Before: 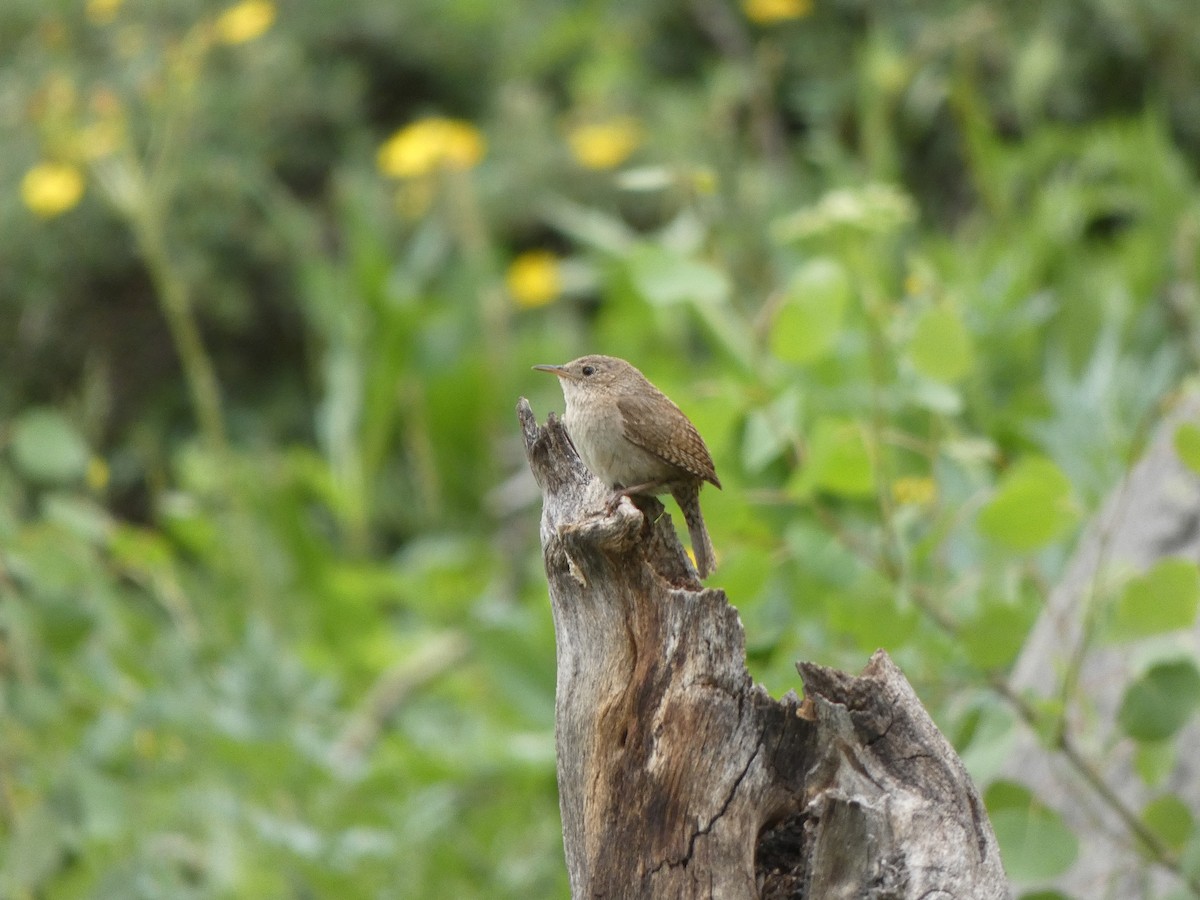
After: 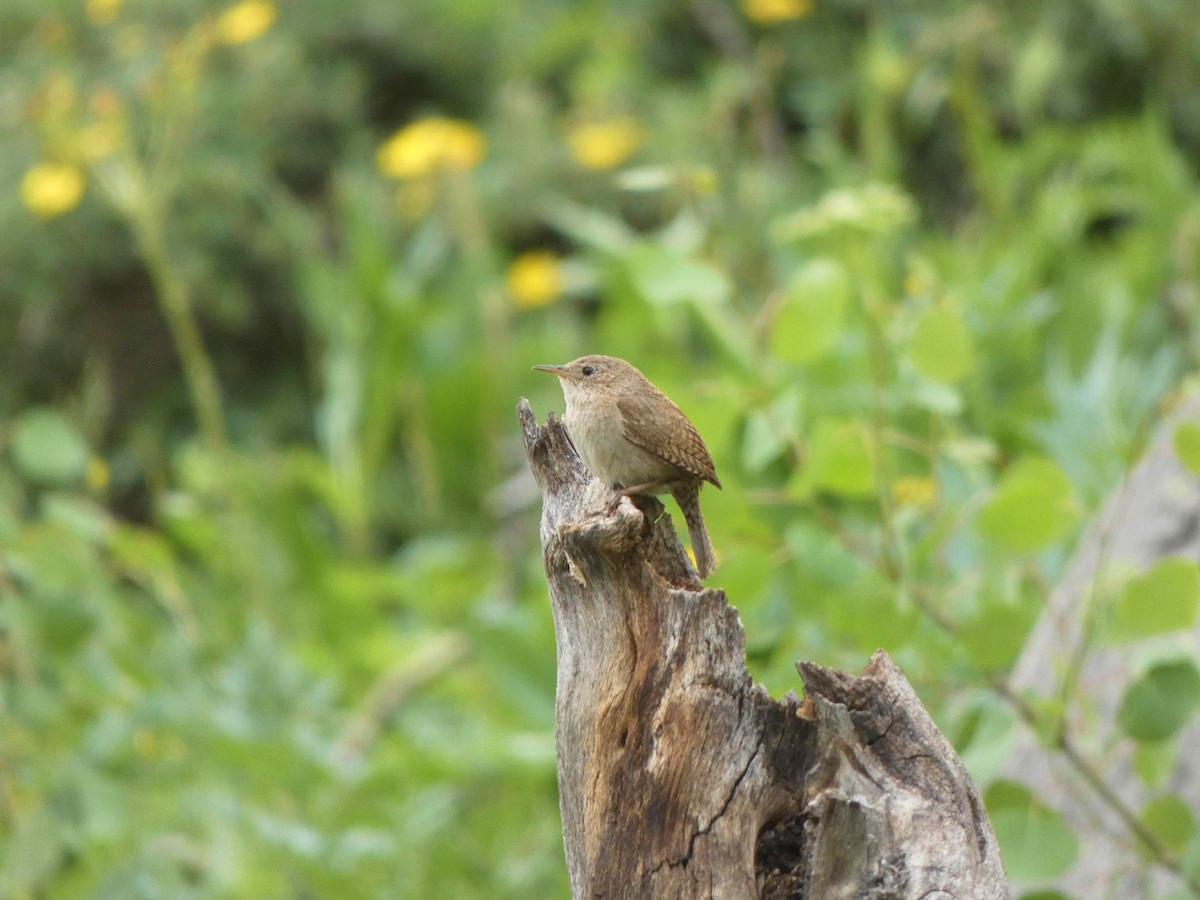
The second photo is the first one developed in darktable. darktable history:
velvia: on, module defaults
contrast brightness saturation: contrast 0.05, brightness 0.06, saturation 0.01
